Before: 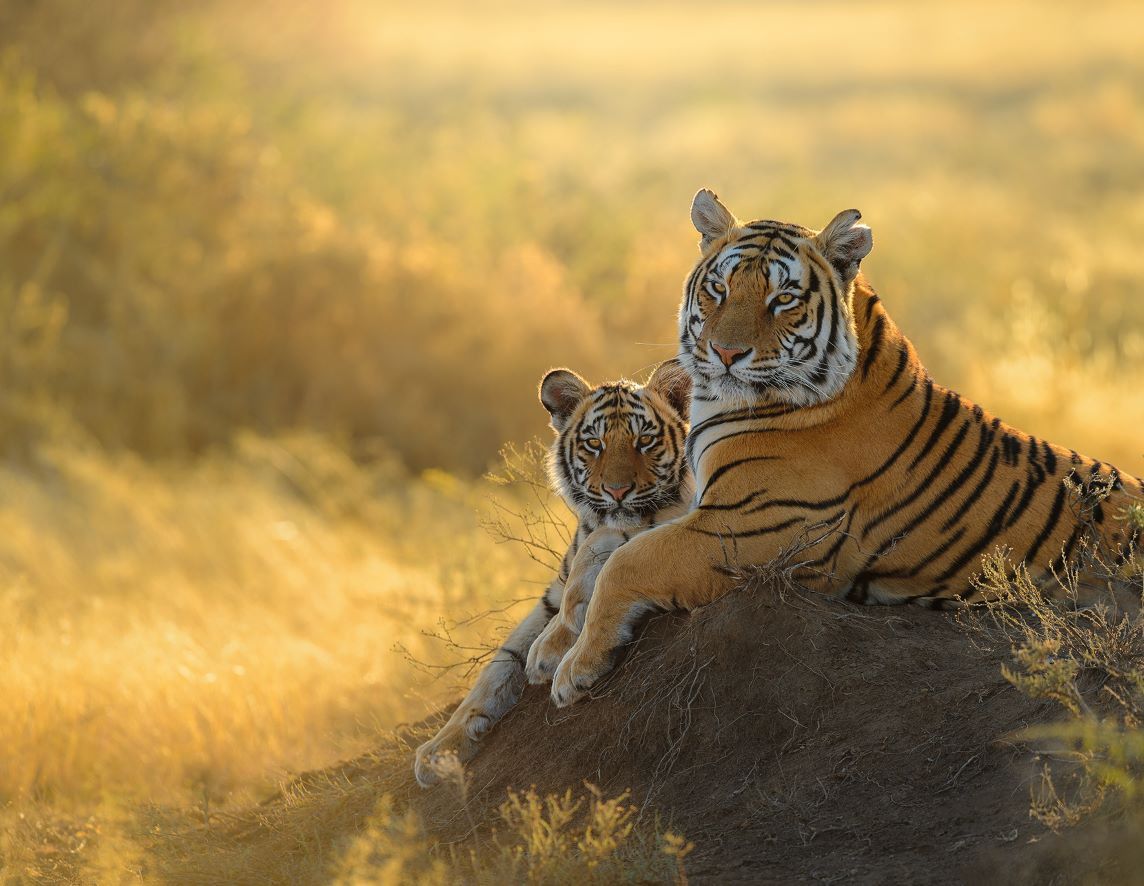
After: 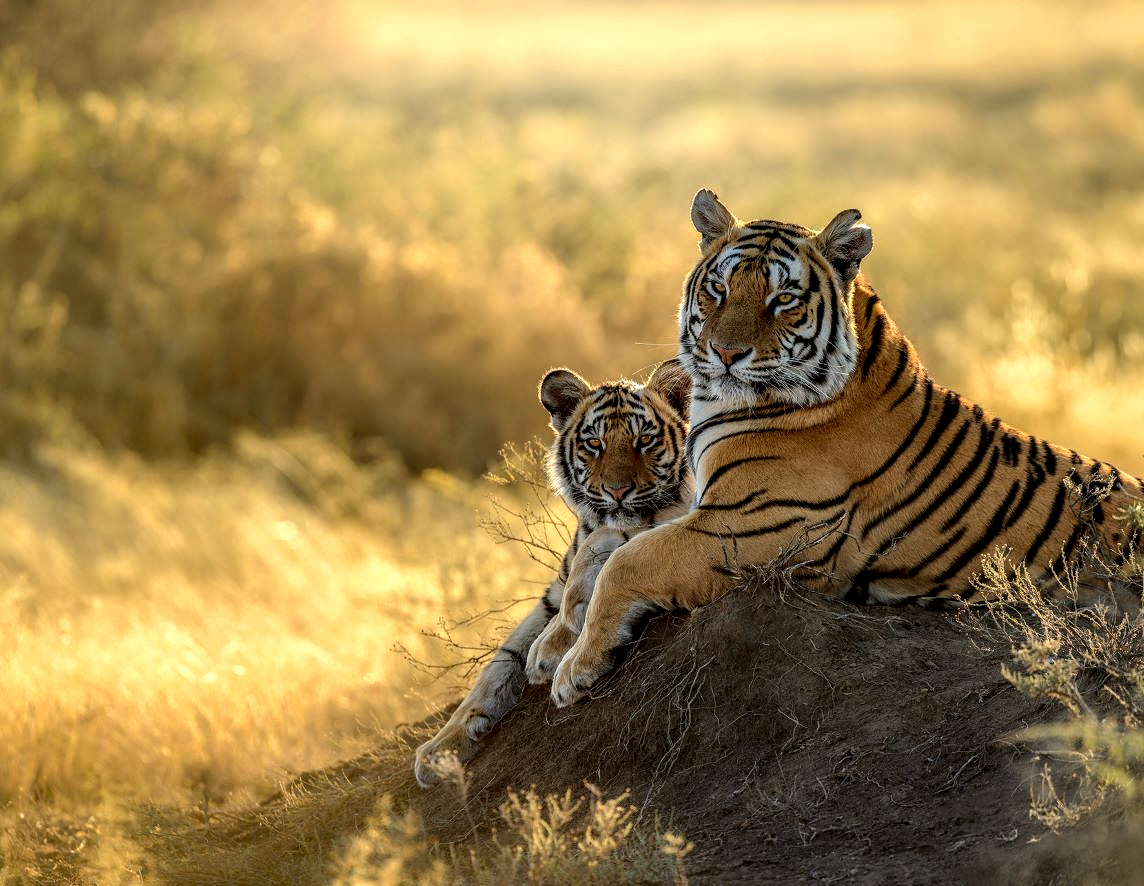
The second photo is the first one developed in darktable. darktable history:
shadows and highlights: shadows 31.05, highlights 1.11, soften with gaussian
local contrast: highlights 17%, detail 188%
